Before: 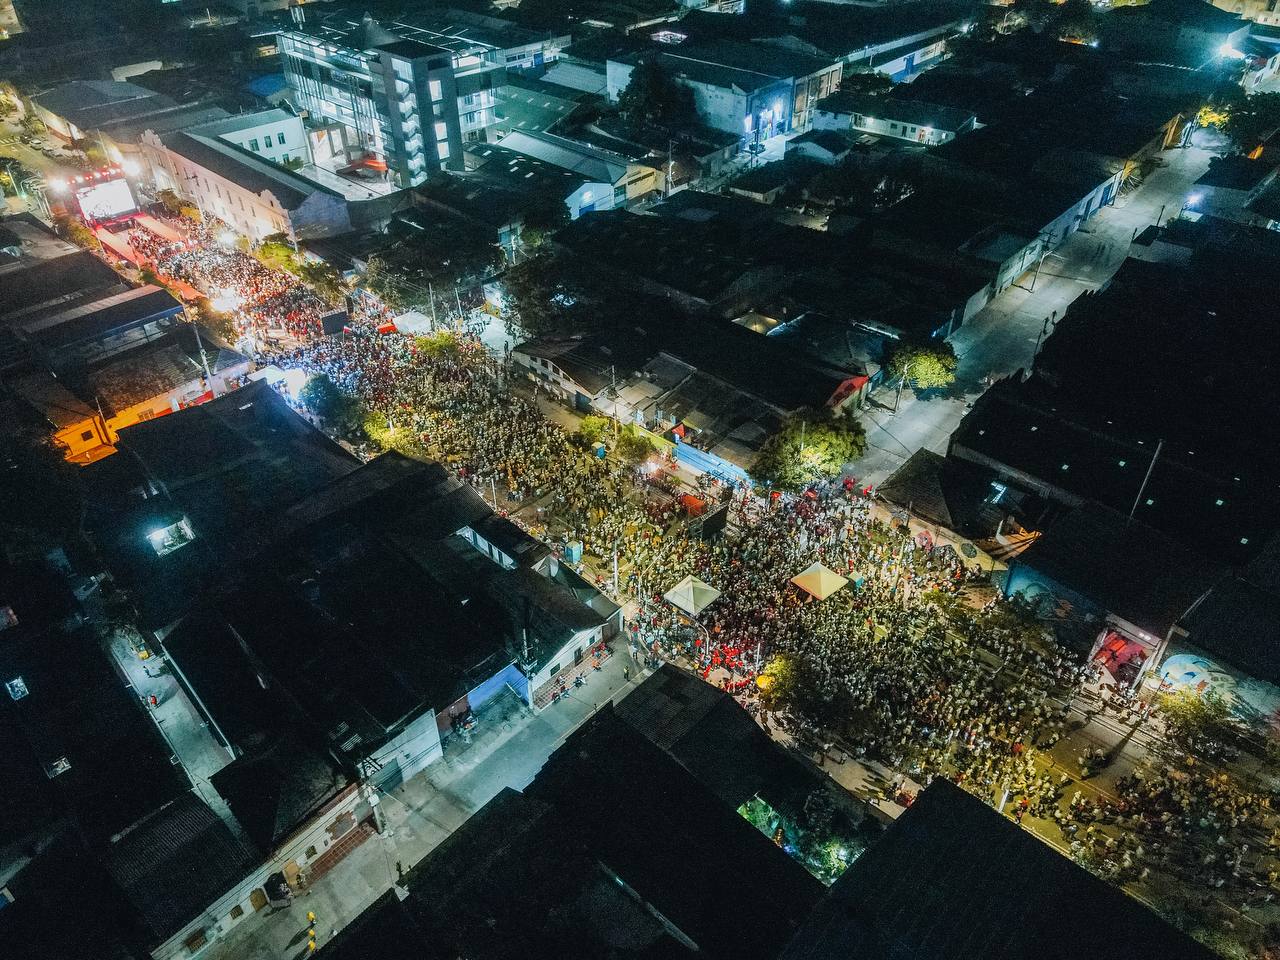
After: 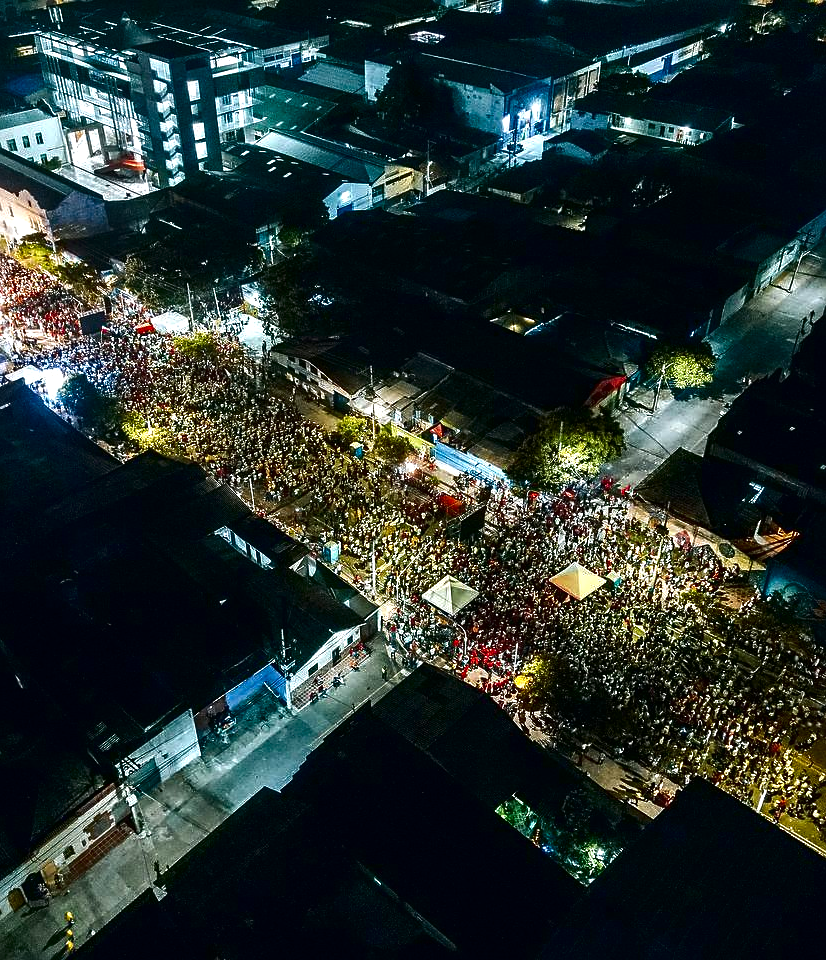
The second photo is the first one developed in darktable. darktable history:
exposure: black level correction 0, exposure 0.694 EV, compensate highlight preservation false
contrast brightness saturation: brightness -0.536
crop and rotate: left 18.936%, right 16.462%
sharpen: radius 1.856, amount 0.398, threshold 1.509
